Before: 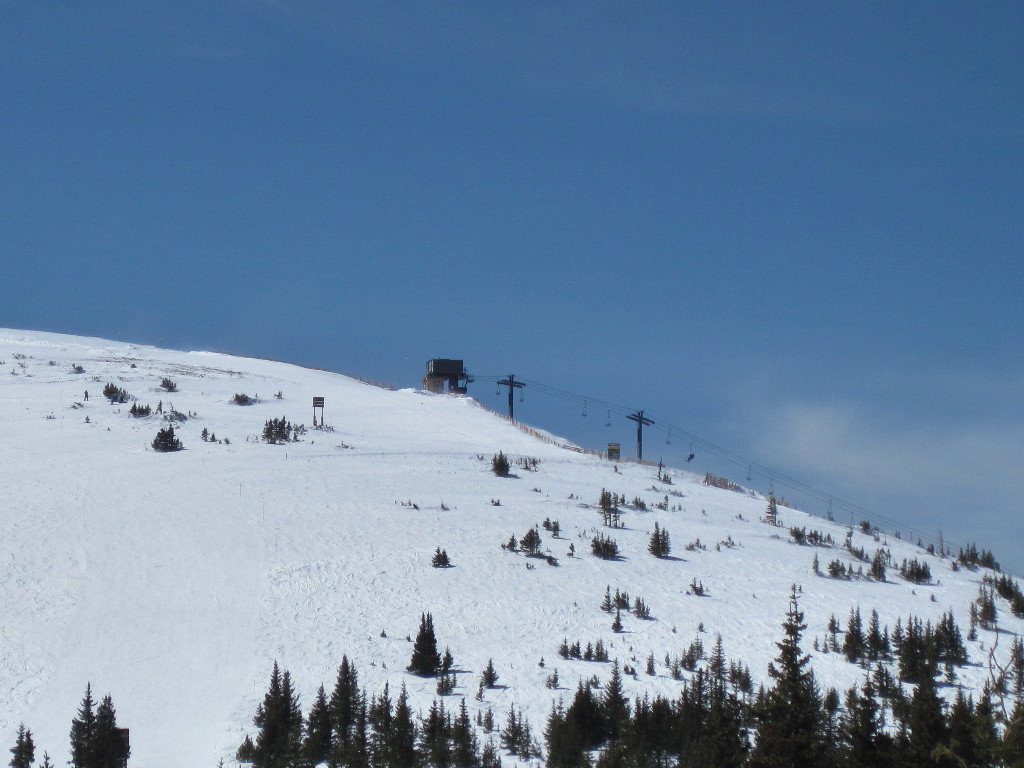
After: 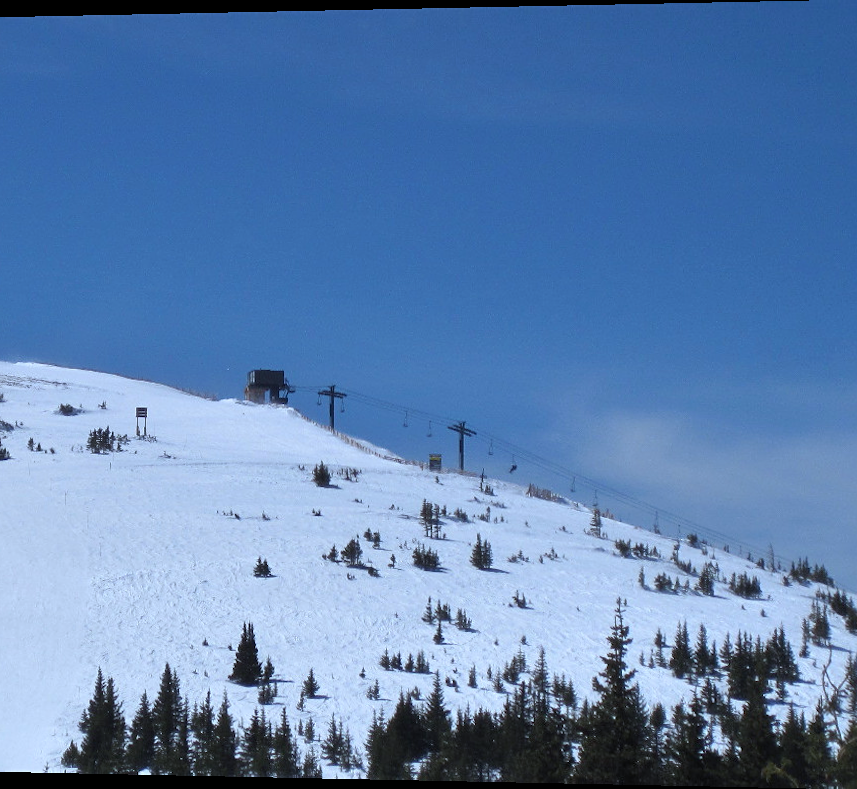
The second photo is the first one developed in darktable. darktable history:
rotate and perspective: lens shift (horizontal) -0.055, automatic cropping off
white balance: red 0.931, blue 1.11
crop: left 16.145%
sharpen: amount 0.2
base curve: exposure shift 0, preserve colors none
tone curve: curves: ch0 [(0, 0) (0.003, 0.003) (0.011, 0.011) (0.025, 0.025) (0.044, 0.044) (0.069, 0.068) (0.1, 0.098) (0.136, 0.134) (0.177, 0.175) (0.224, 0.221) (0.277, 0.273) (0.335, 0.33) (0.399, 0.393) (0.468, 0.461) (0.543, 0.546) (0.623, 0.625) (0.709, 0.711) (0.801, 0.802) (0.898, 0.898) (1, 1)], preserve colors none
